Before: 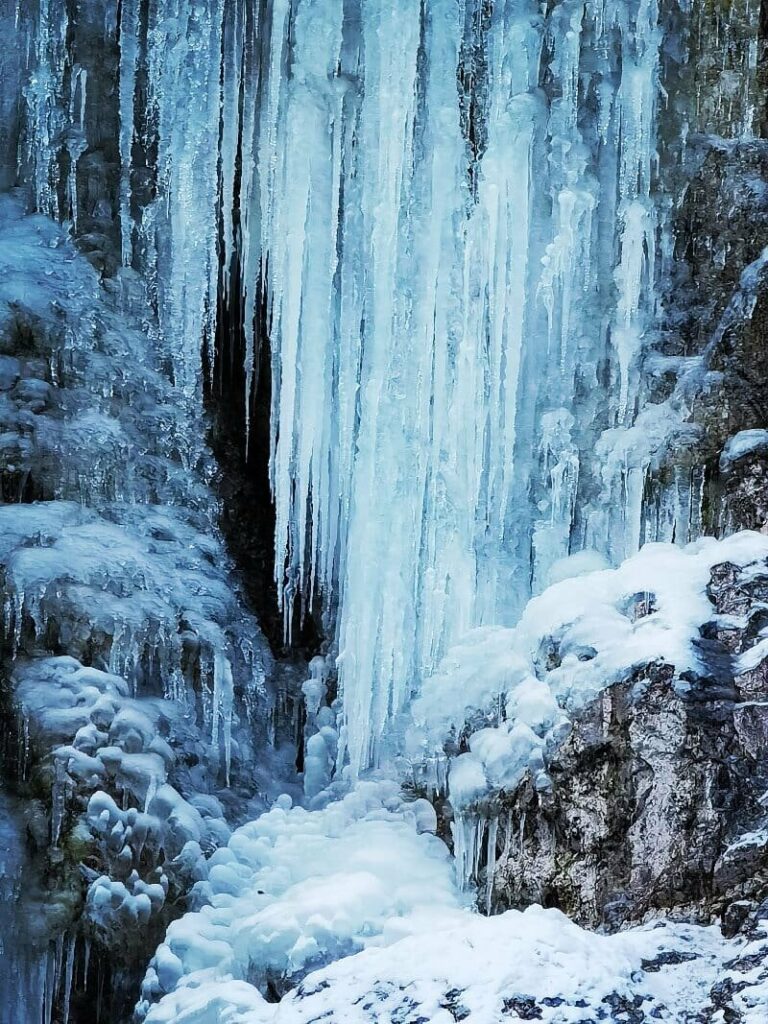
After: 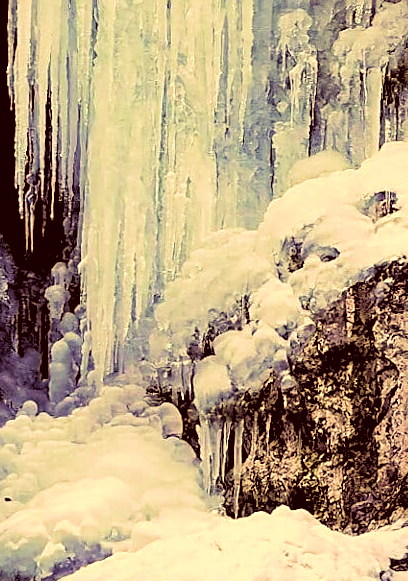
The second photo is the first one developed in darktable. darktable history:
rotate and perspective: rotation -1.17°, automatic cropping off
crop: left 34.479%, top 38.822%, right 13.718%, bottom 5.172%
velvia: strength 56%
white balance: red 1, blue 1
sharpen: on, module defaults
rgb levels: levels [[0.034, 0.472, 0.904], [0, 0.5, 1], [0, 0.5, 1]]
color correction: highlights a* 10.12, highlights b* 39.04, shadows a* 14.62, shadows b* 3.37
